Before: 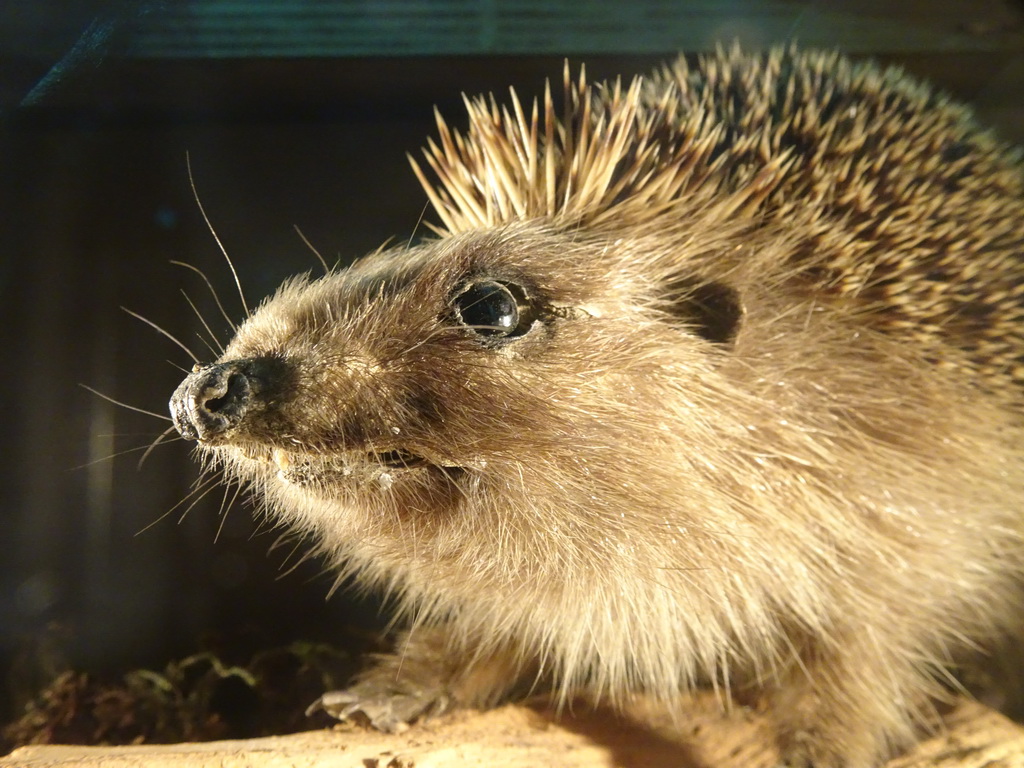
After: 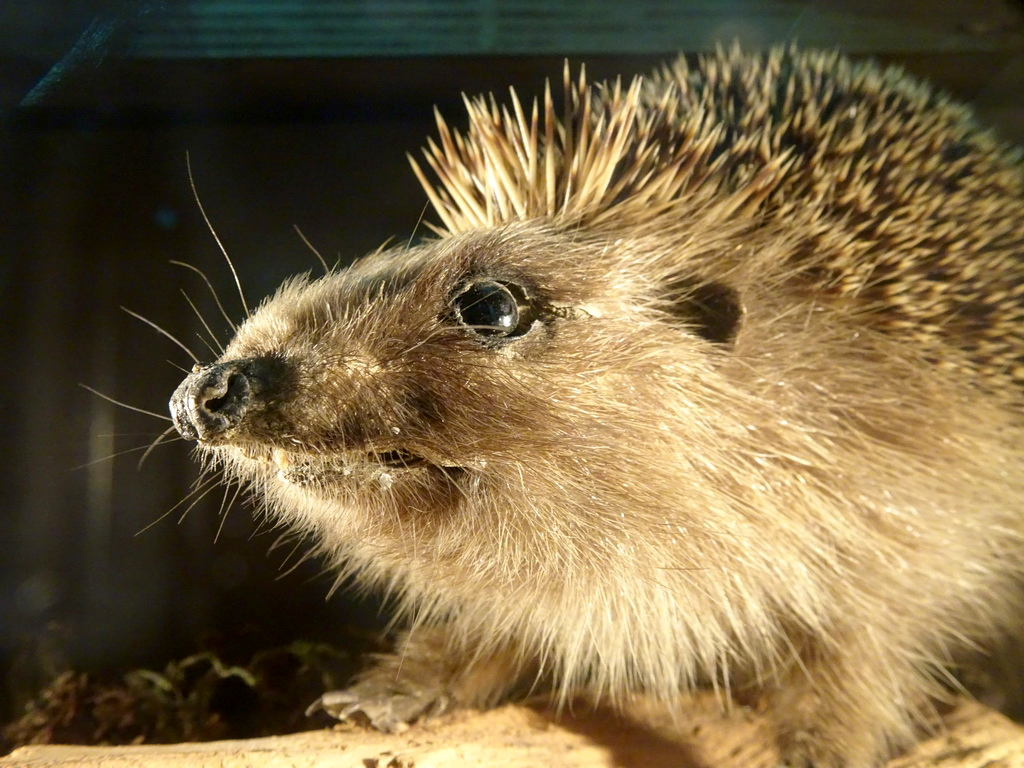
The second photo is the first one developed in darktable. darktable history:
exposure: black level correction 0.005, exposure 0.017 EV, compensate highlight preservation false
